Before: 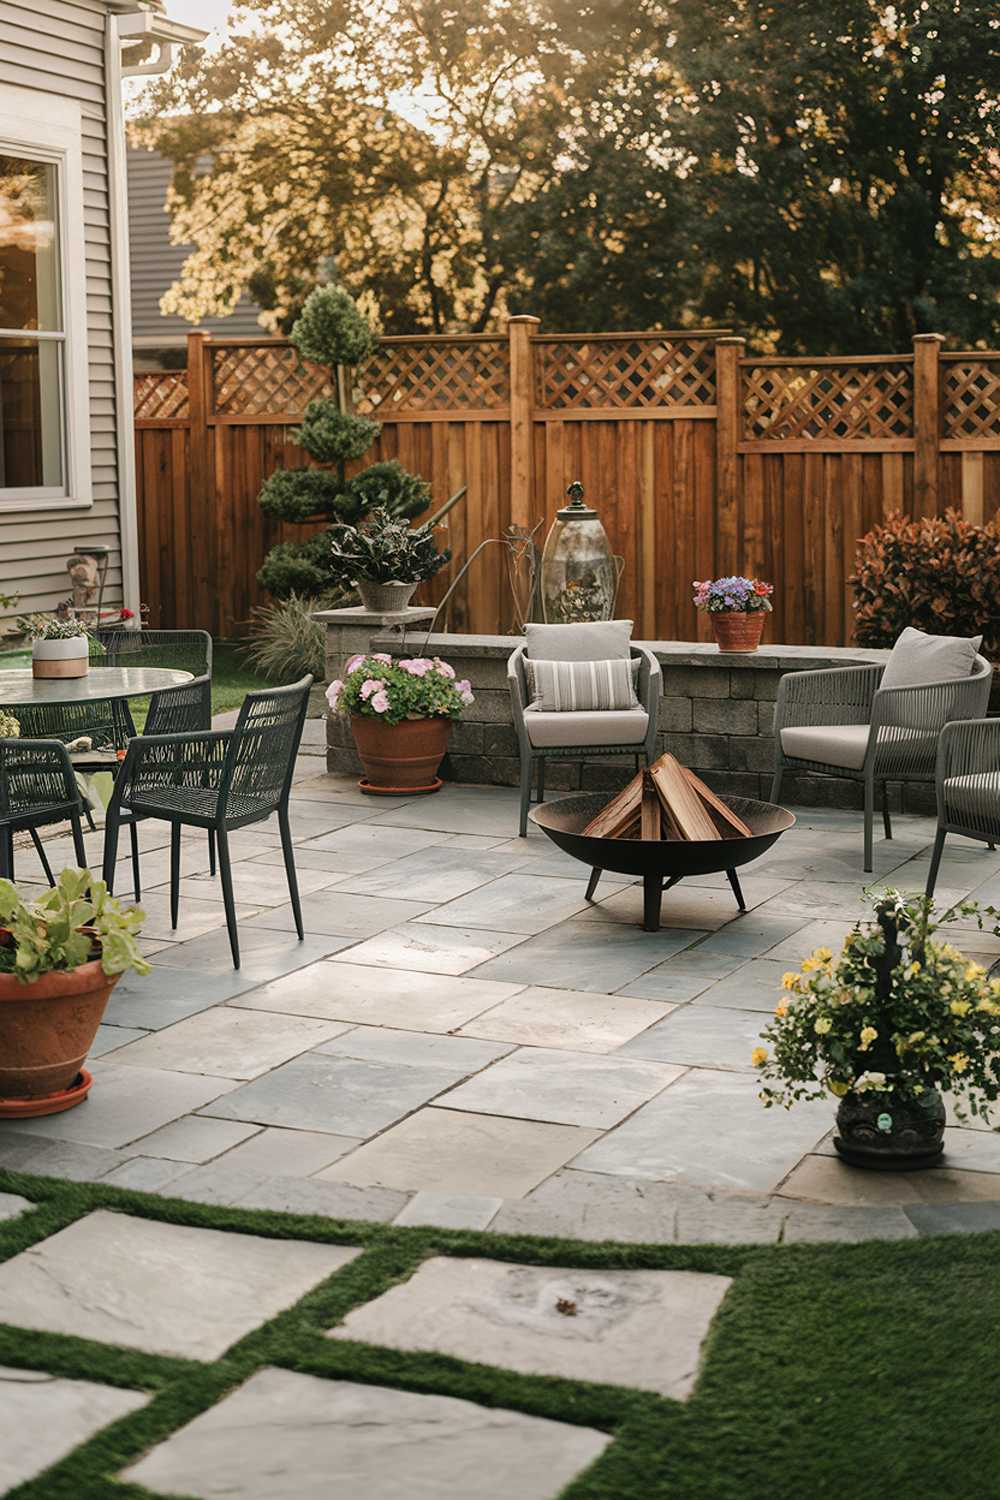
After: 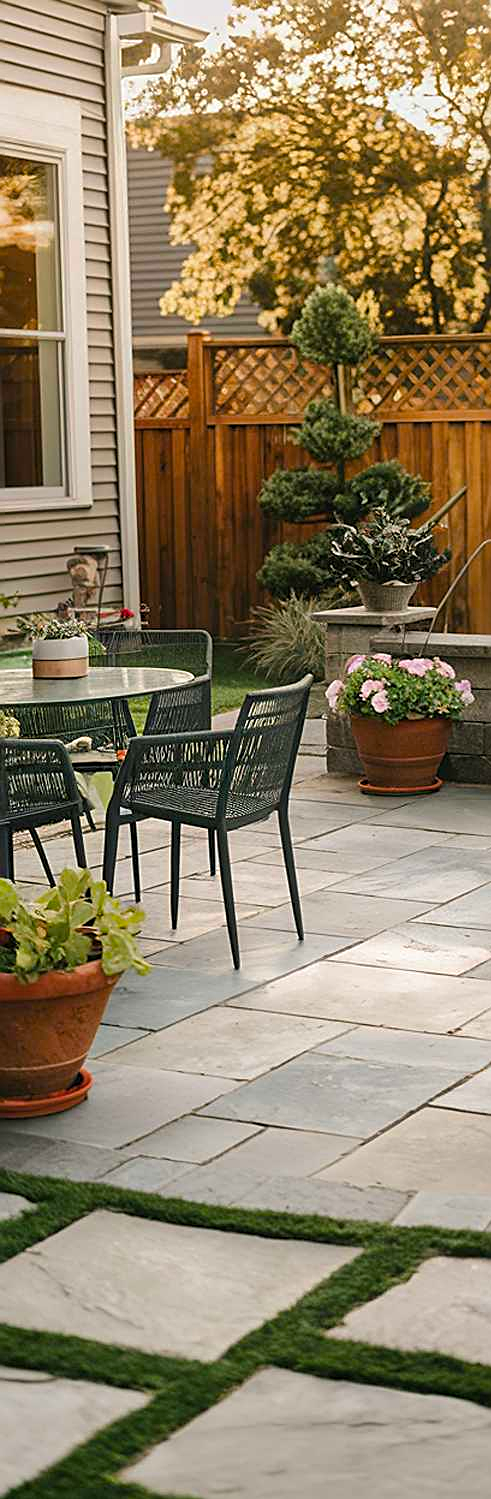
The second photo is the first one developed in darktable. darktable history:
crop and rotate: left 0%, top 0%, right 50.845%
color balance rgb: perceptual saturation grading › global saturation 20%, global vibrance 20%
shadows and highlights: shadows 30.86, highlights 0, soften with gaussian
sharpen: on, module defaults
